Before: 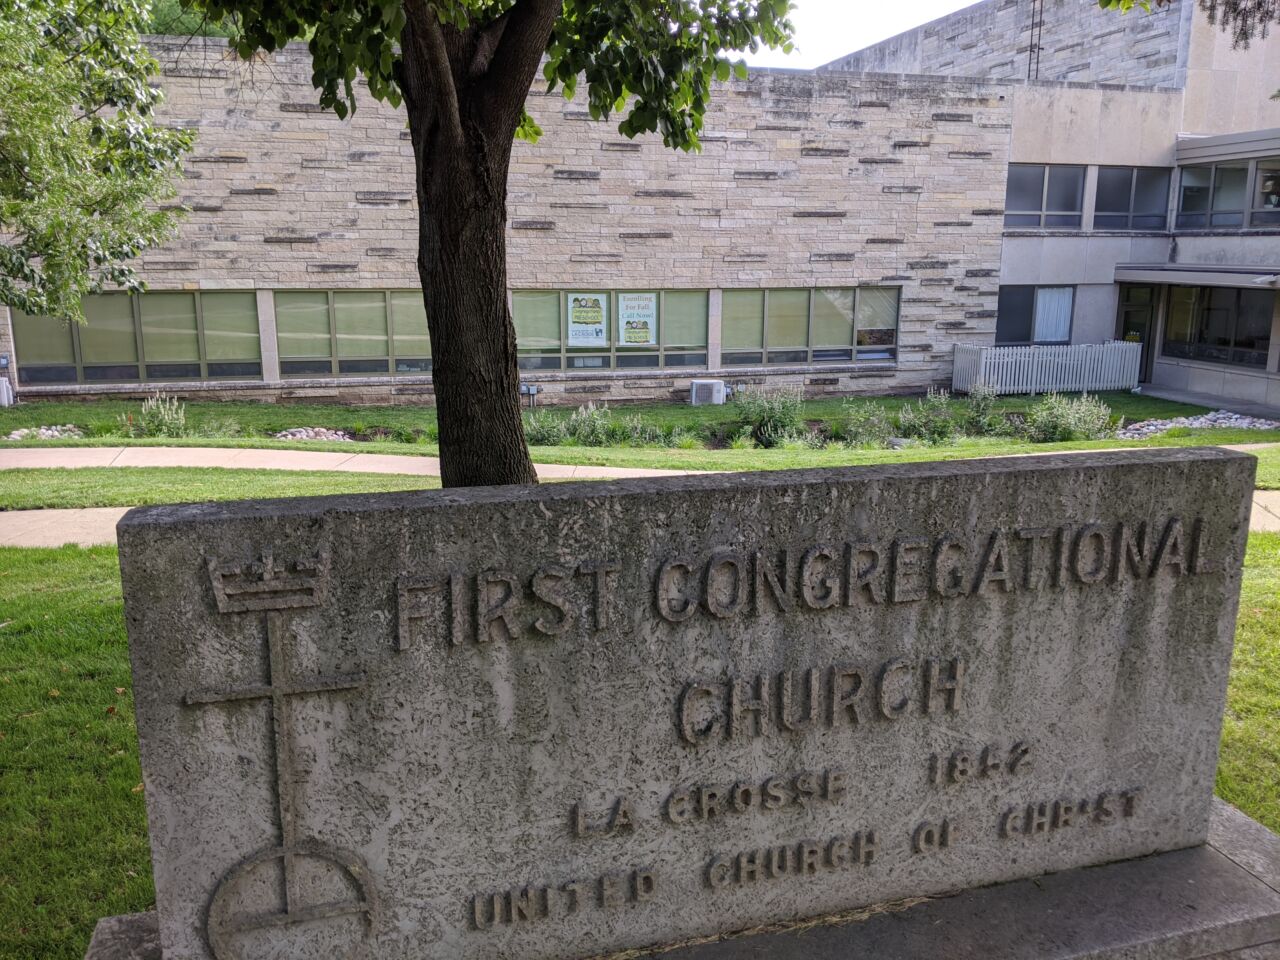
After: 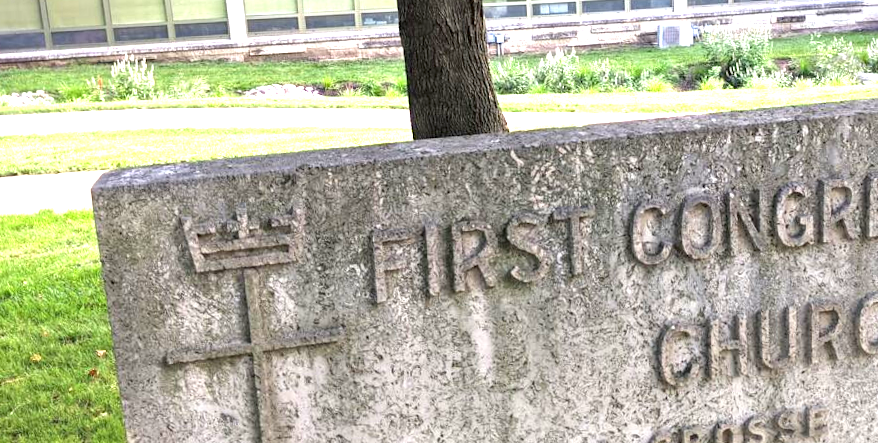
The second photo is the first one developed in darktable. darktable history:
exposure: exposure 2.003 EV, compensate highlight preservation false
crop: top 36.498%, right 27.964%, bottom 14.995%
rotate and perspective: rotation -2.12°, lens shift (vertical) 0.009, lens shift (horizontal) -0.008, automatic cropping original format, crop left 0.036, crop right 0.964, crop top 0.05, crop bottom 0.959
